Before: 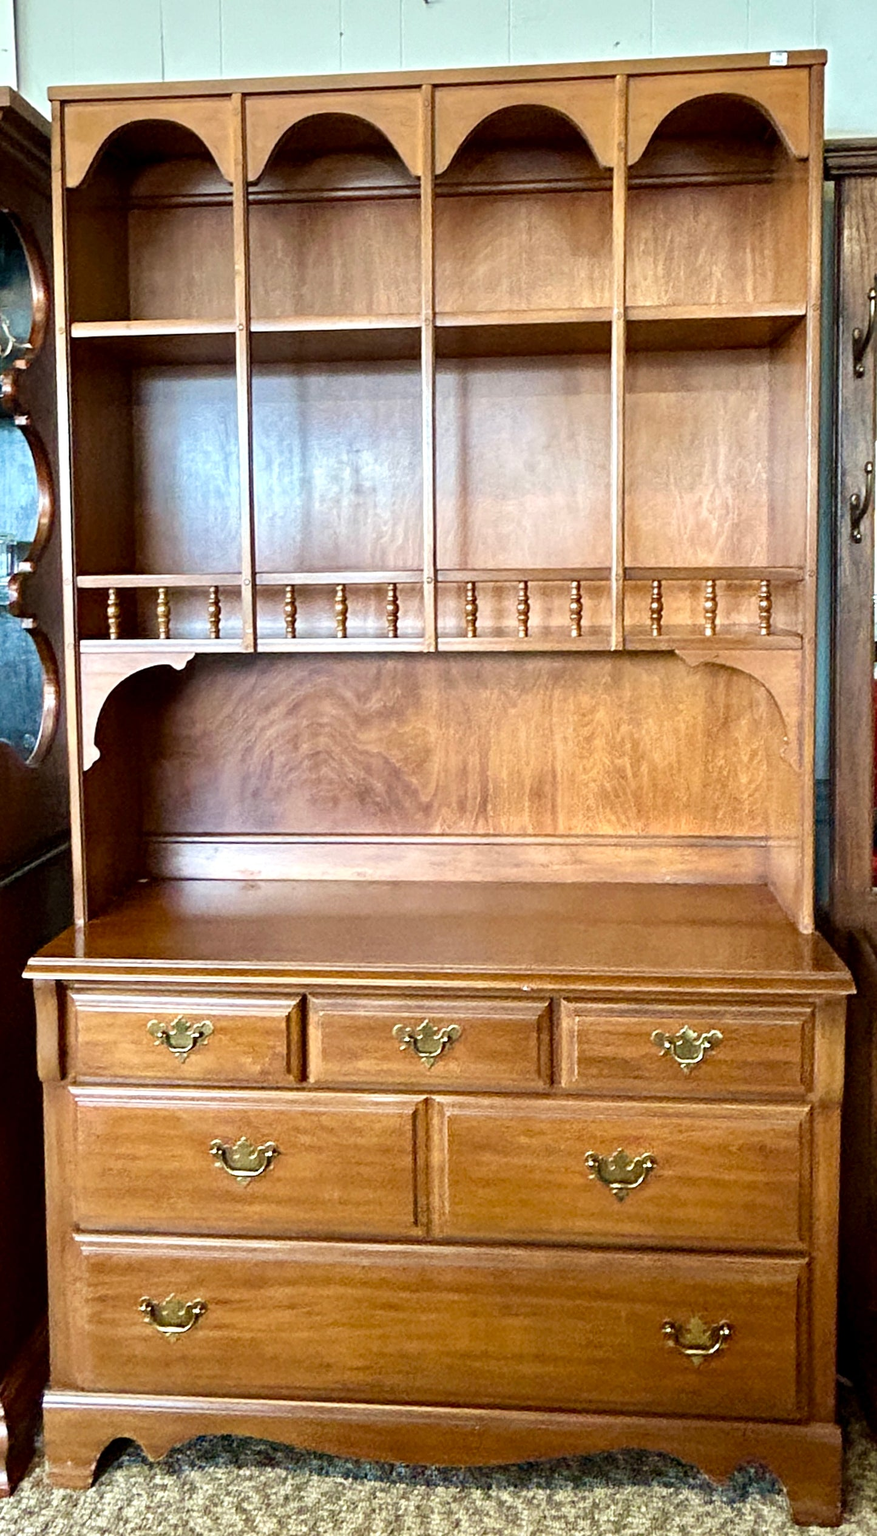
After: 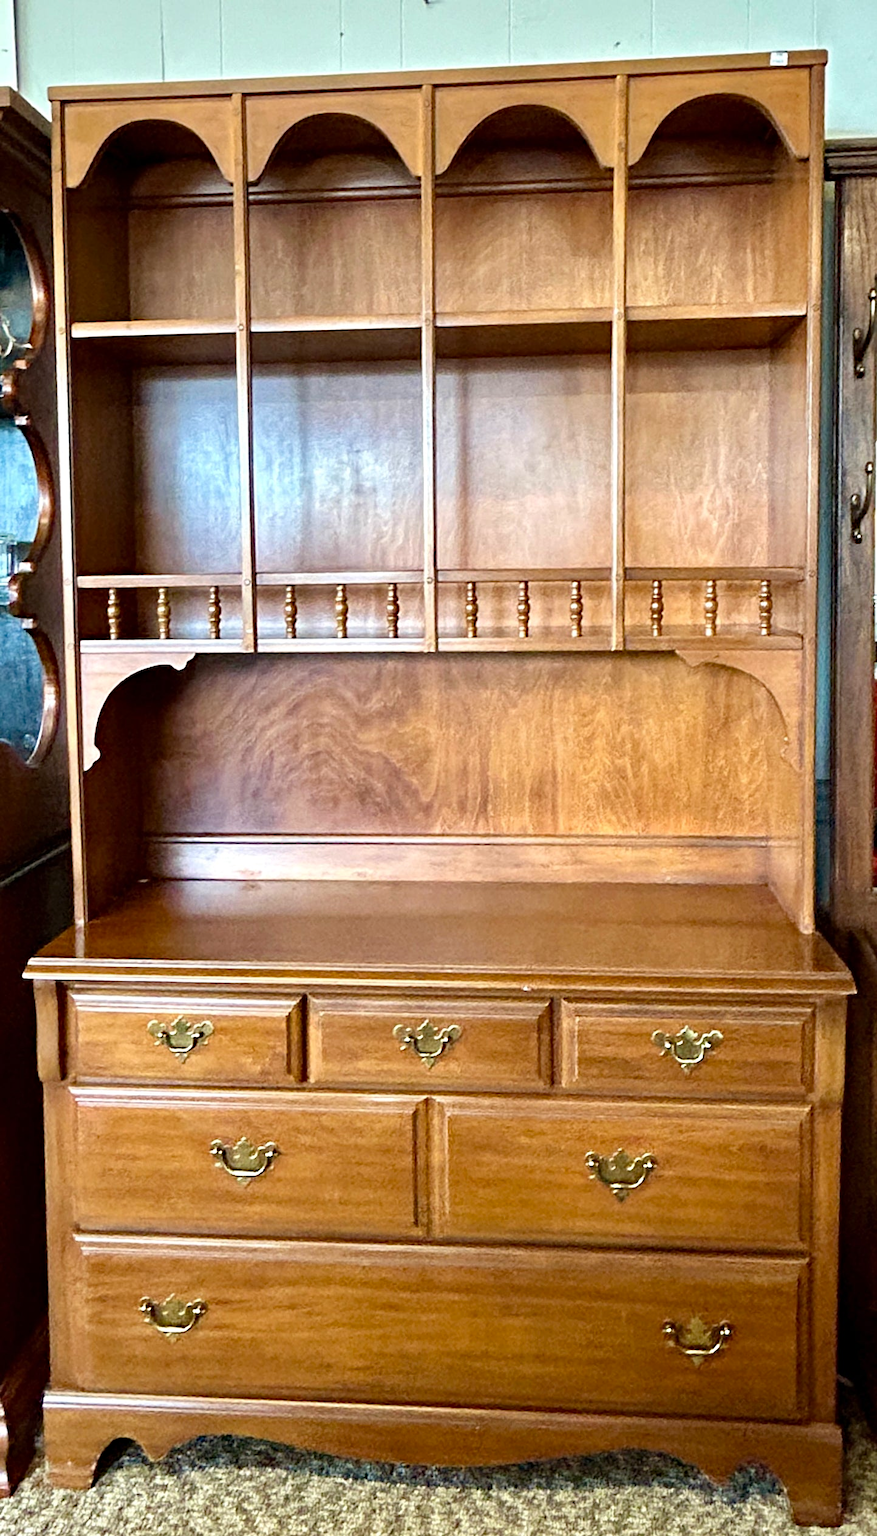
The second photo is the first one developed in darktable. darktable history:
haze removal: compatibility mode true, adaptive false
sharpen: radius 5.325, amount 0.312, threshold 26.433
